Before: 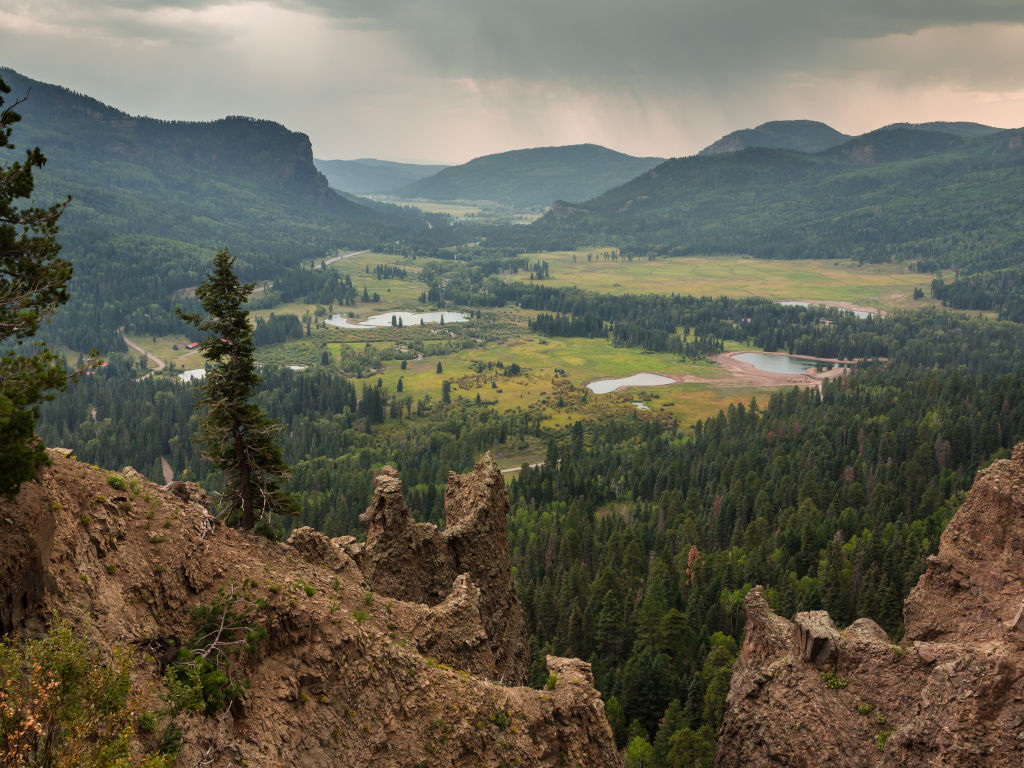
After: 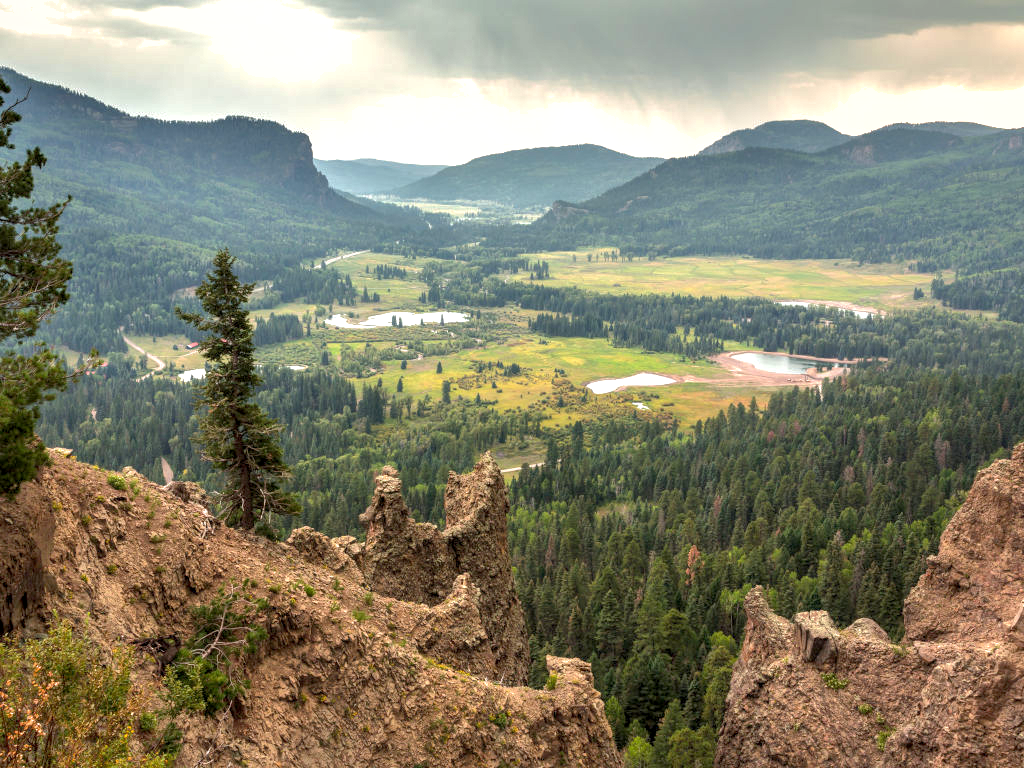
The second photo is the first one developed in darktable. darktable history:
shadows and highlights: on, module defaults
exposure: black level correction 0.001, exposure 1 EV, compensate highlight preservation false
local contrast: on, module defaults
